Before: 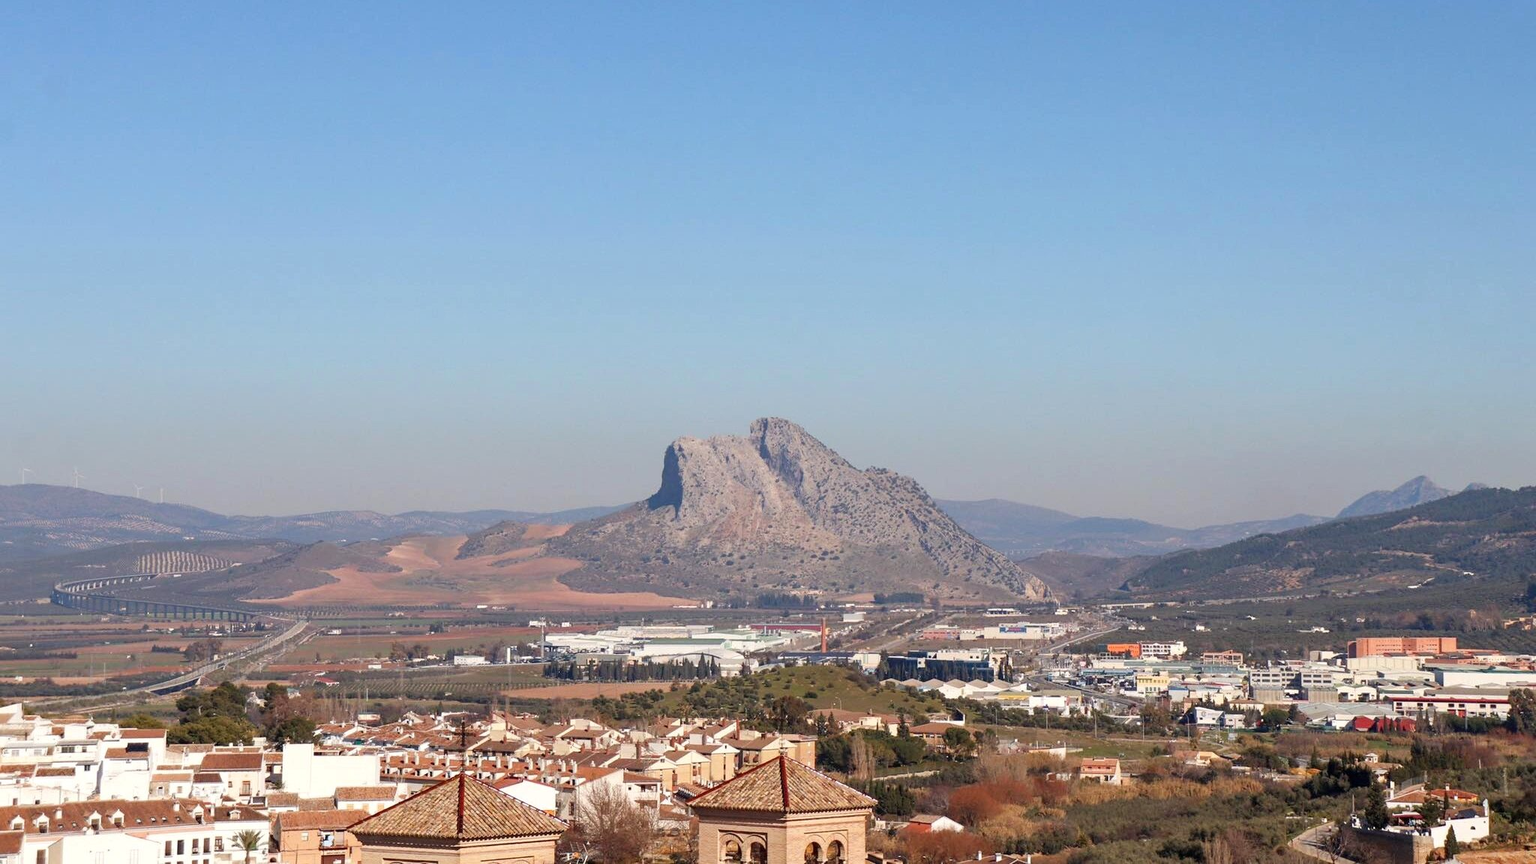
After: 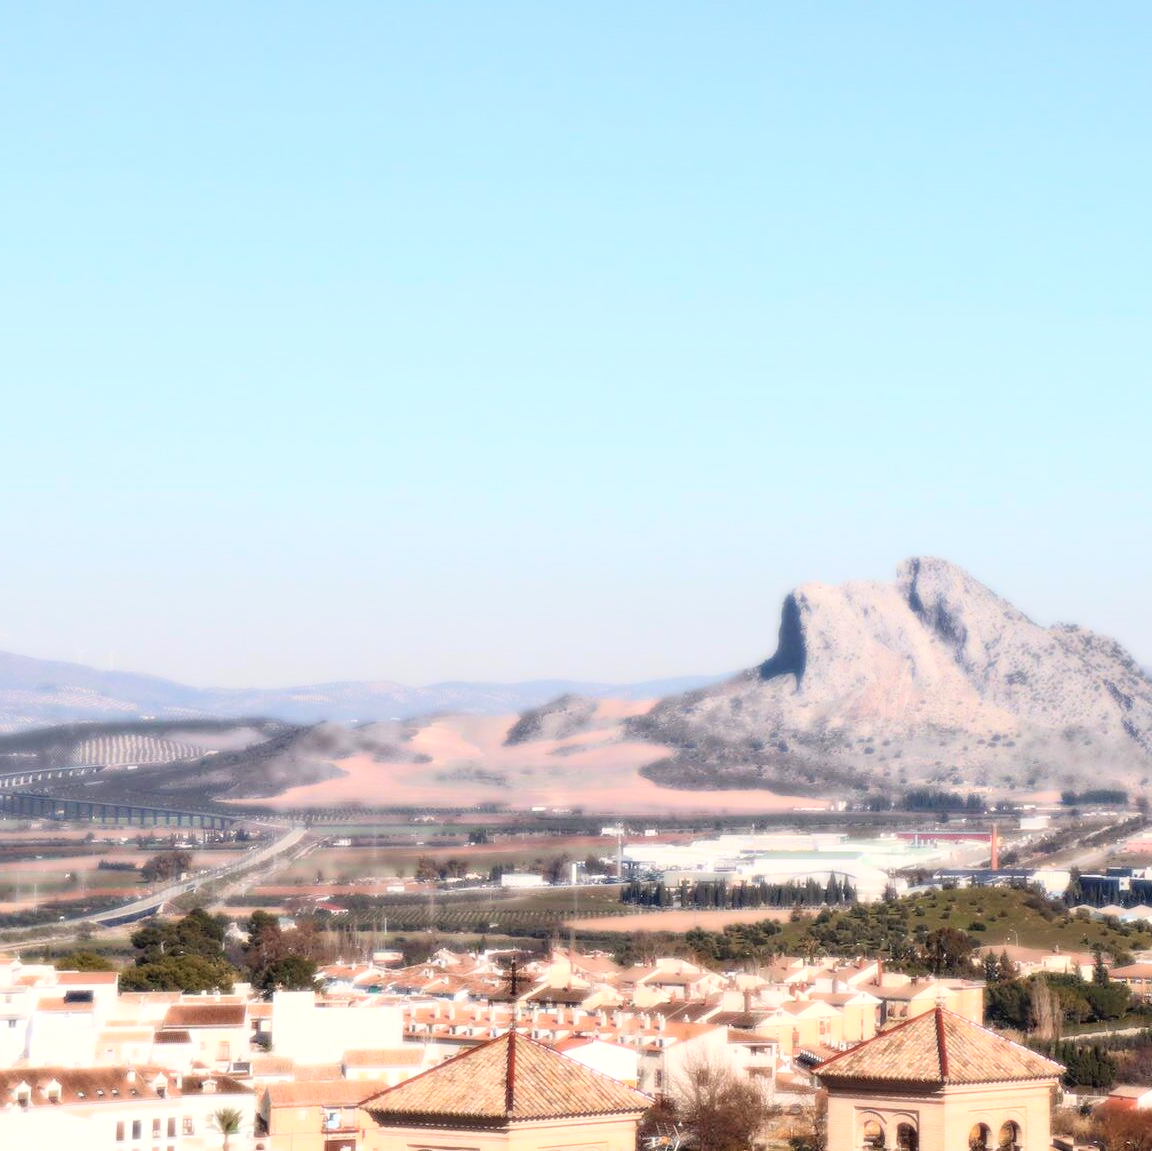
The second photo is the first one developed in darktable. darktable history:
bloom: size 0%, threshold 54.82%, strength 8.31%
crop: left 5.114%, right 38.589%
